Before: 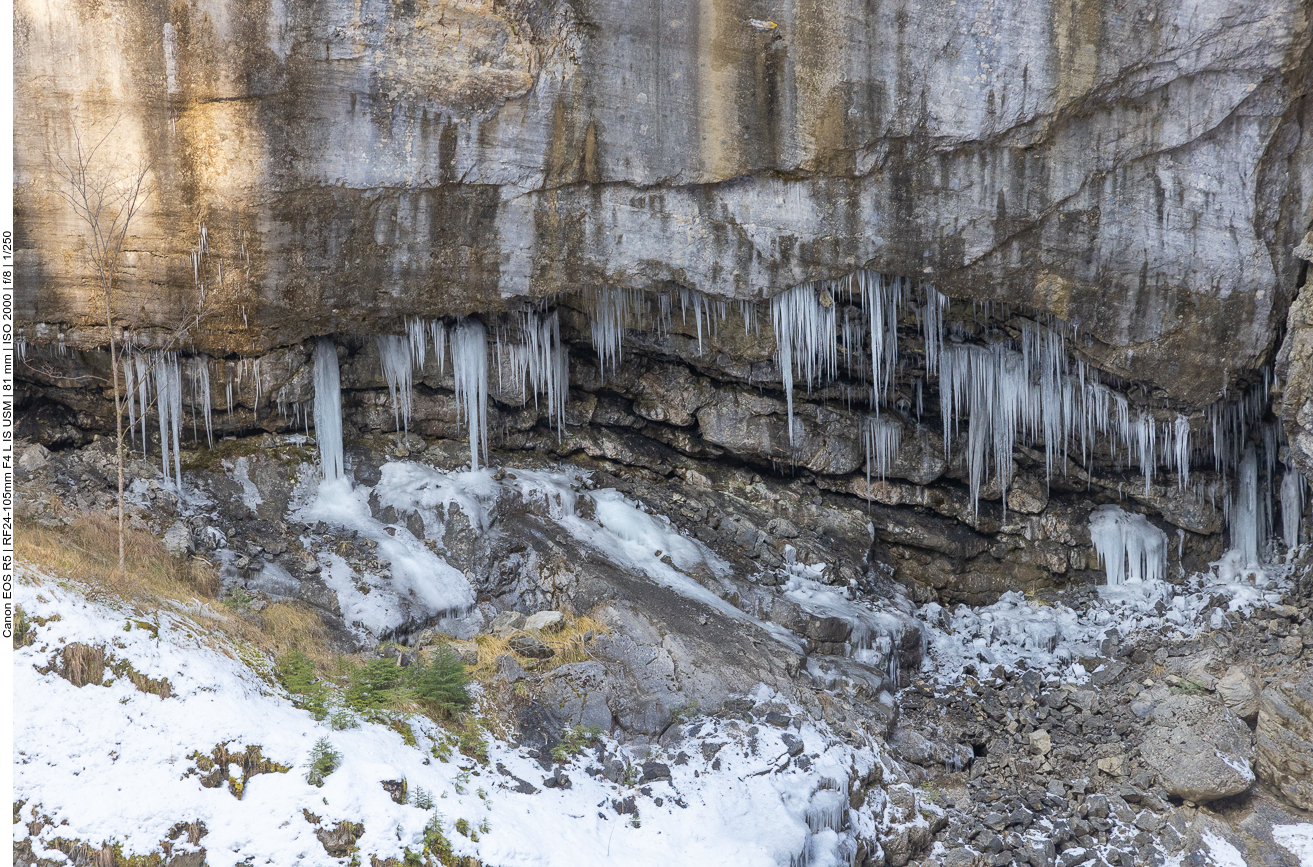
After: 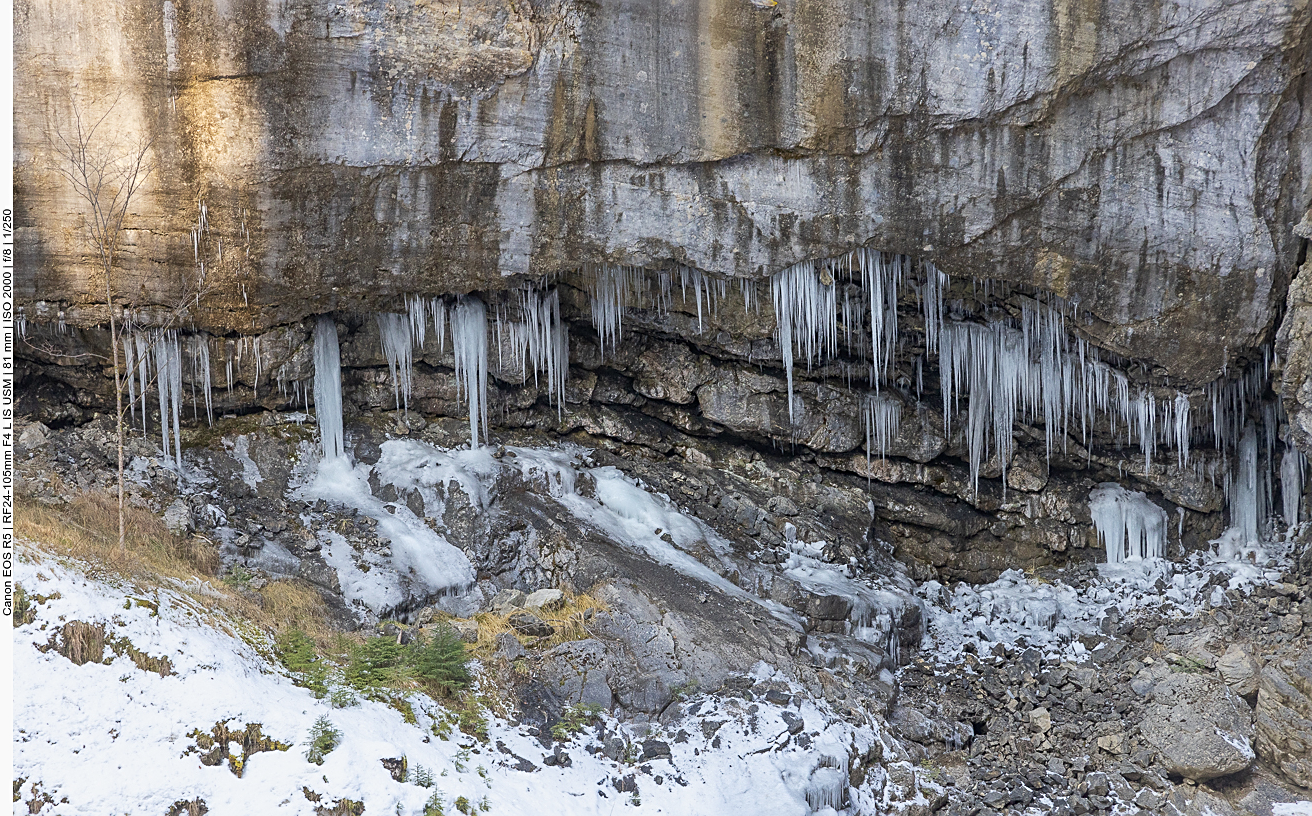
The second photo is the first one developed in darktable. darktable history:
sharpen: on, module defaults
exposure: exposure -0.071 EV, compensate highlight preservation false
crop and rotate: top 2.653%, bottom 3.137%
tone equalizer: on, module defaults
